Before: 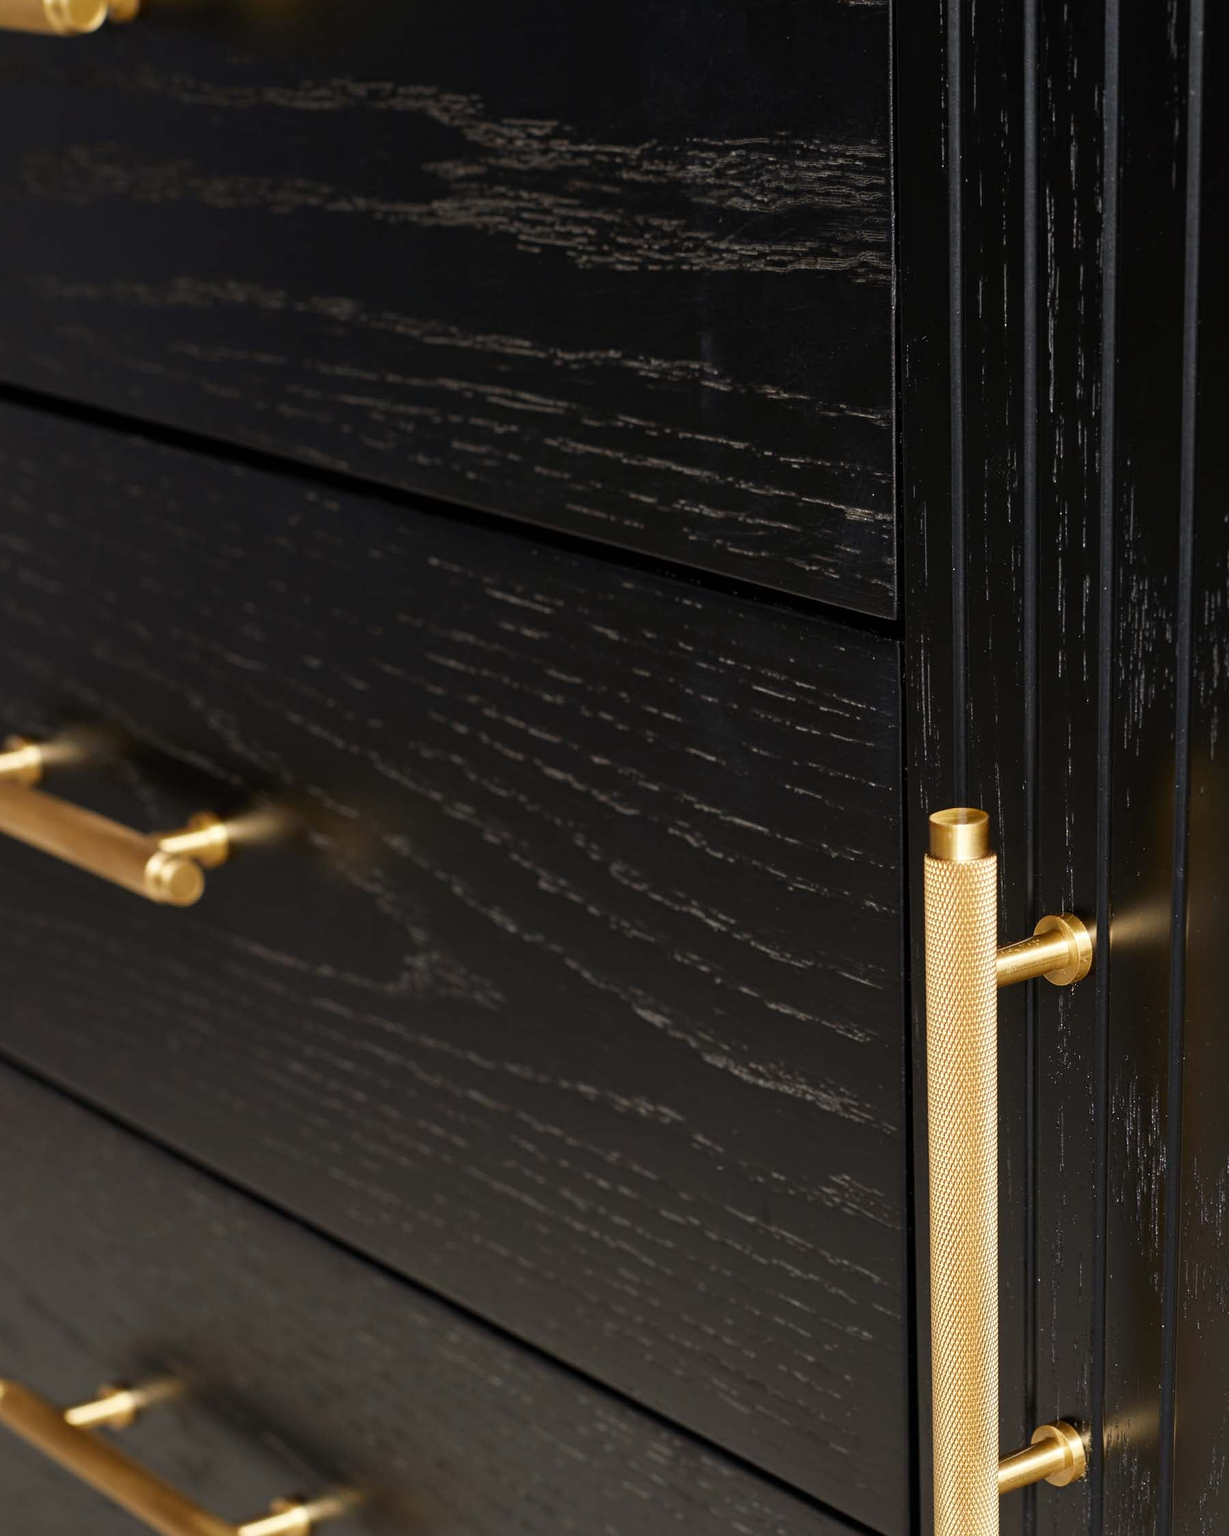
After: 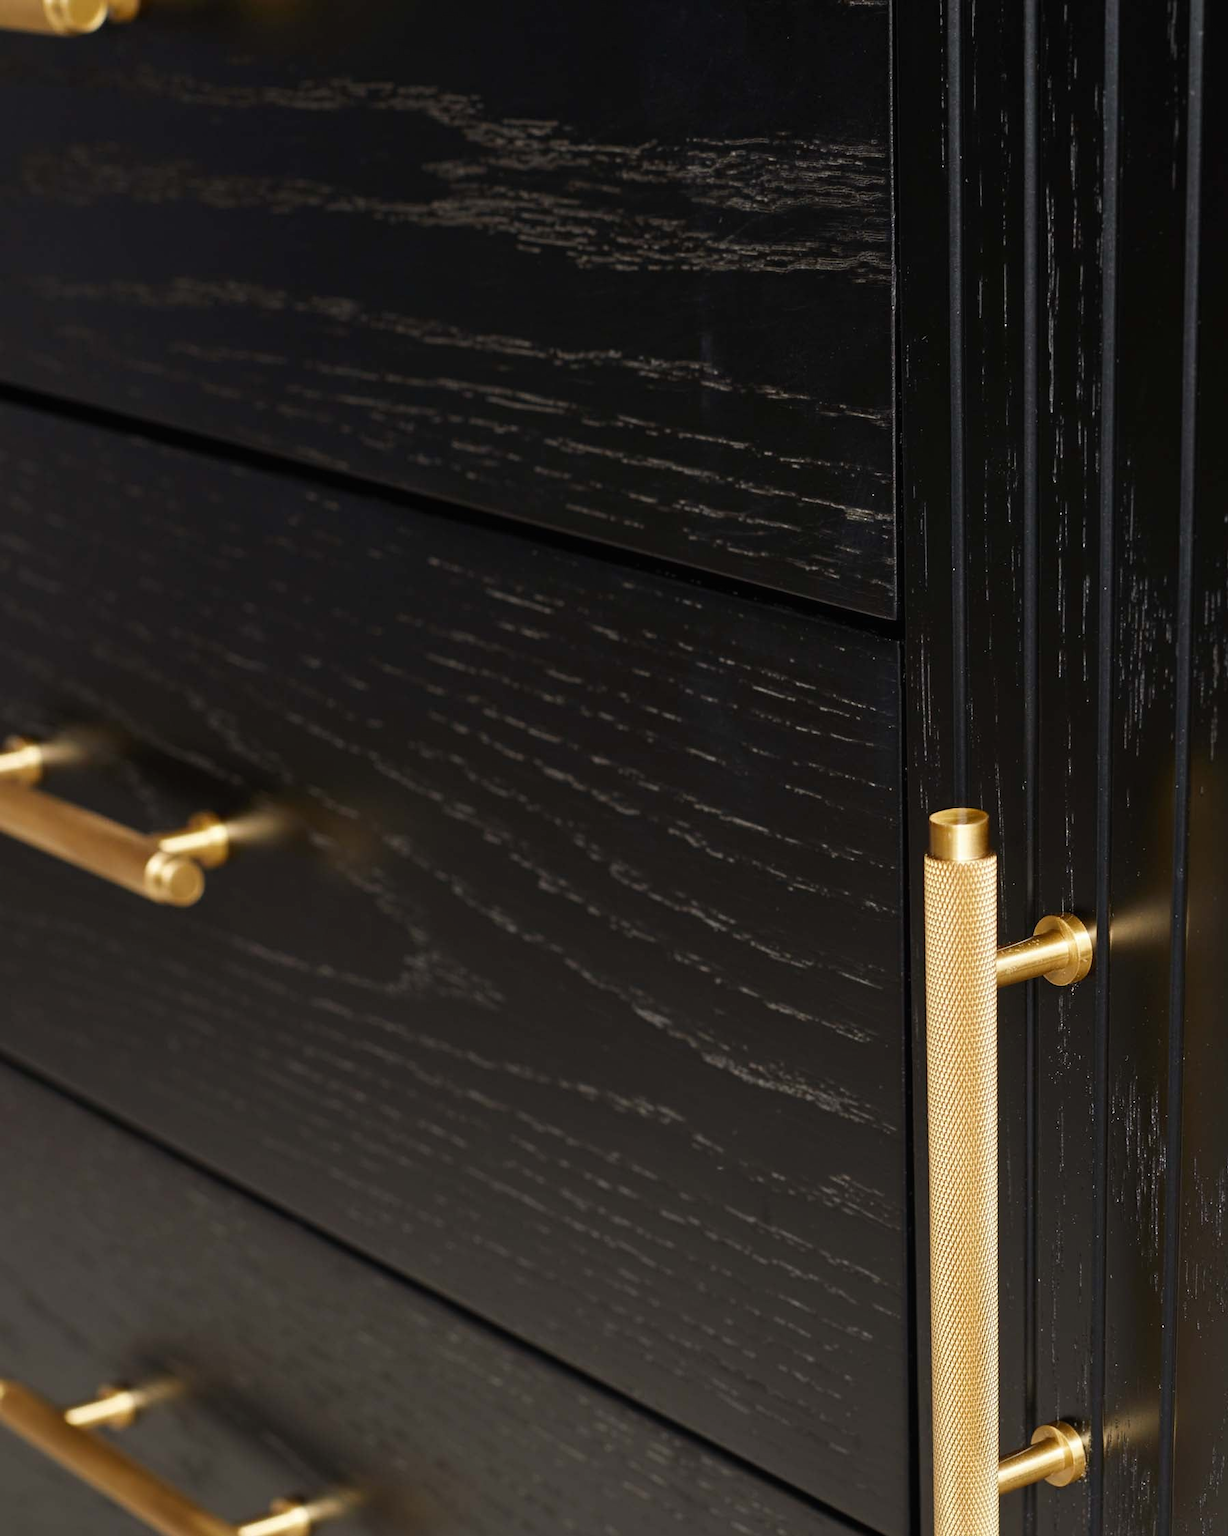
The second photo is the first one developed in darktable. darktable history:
local contrast: mode bilateral grid, contrast 100, coarseness 99, detail 91%, midtone range 0.2
